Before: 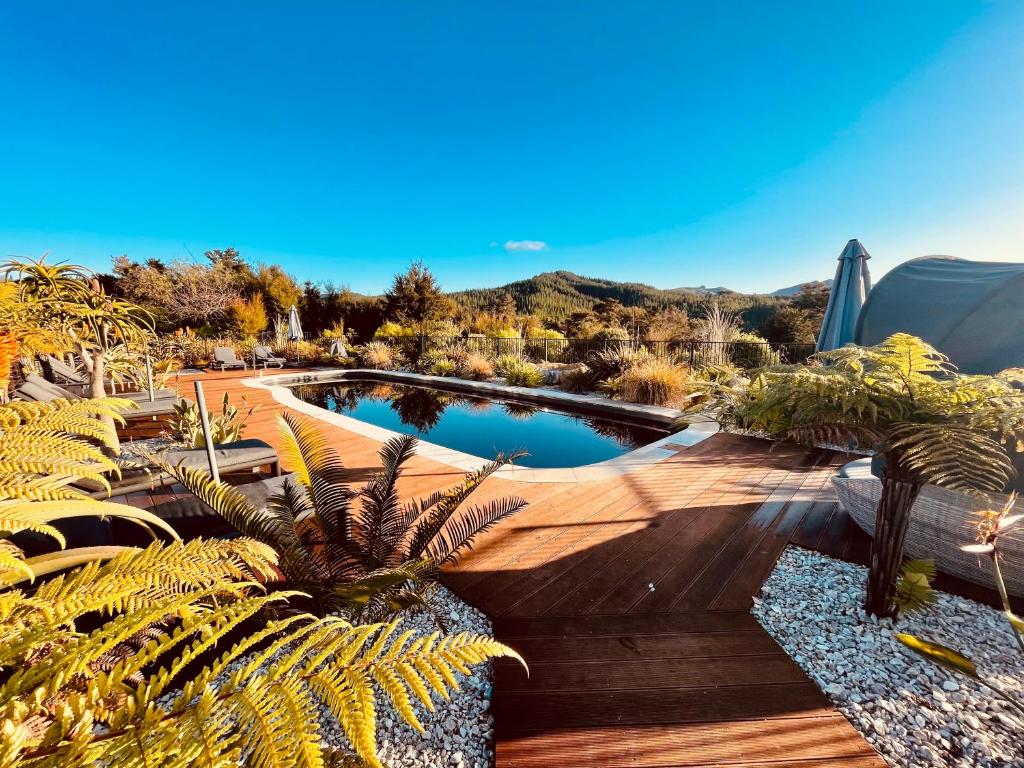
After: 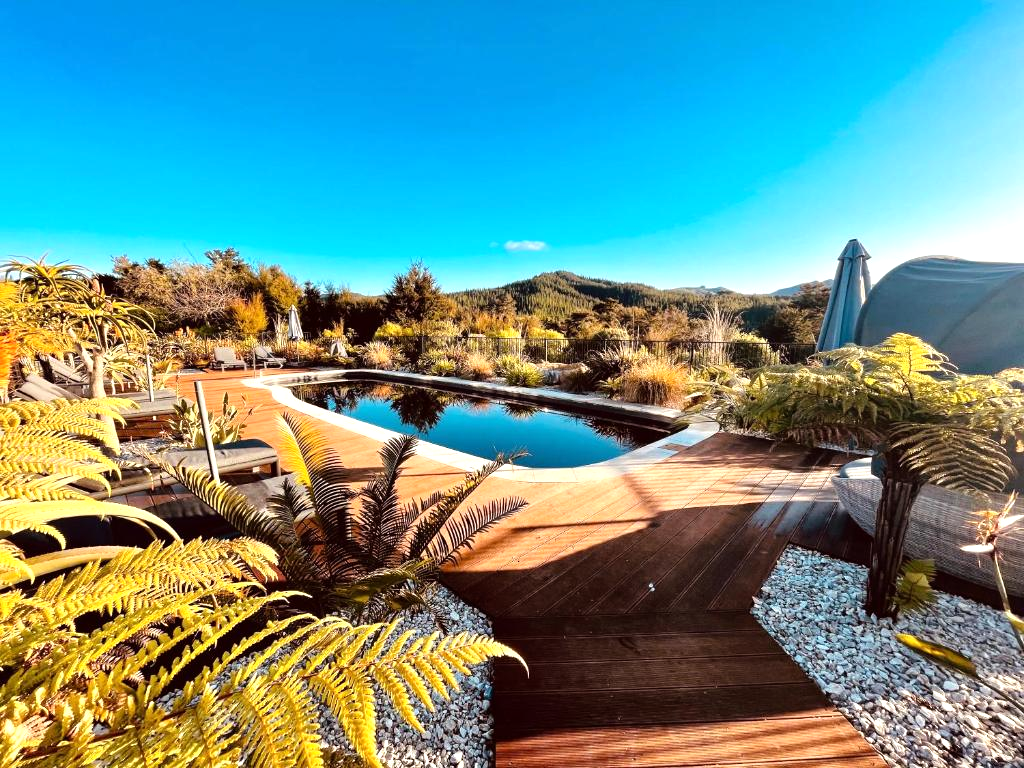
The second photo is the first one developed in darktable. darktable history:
tone equalizer: -8 EV -0.414 EV, -7 EV -0.356 EV, -6 EV -0.325 EV, -5 EV -0.261 EV, -3 EV 0.225 EV, -2 EV 0.362 EV, -1 EV 0.414 EV, +0 EV 0.435 EV
